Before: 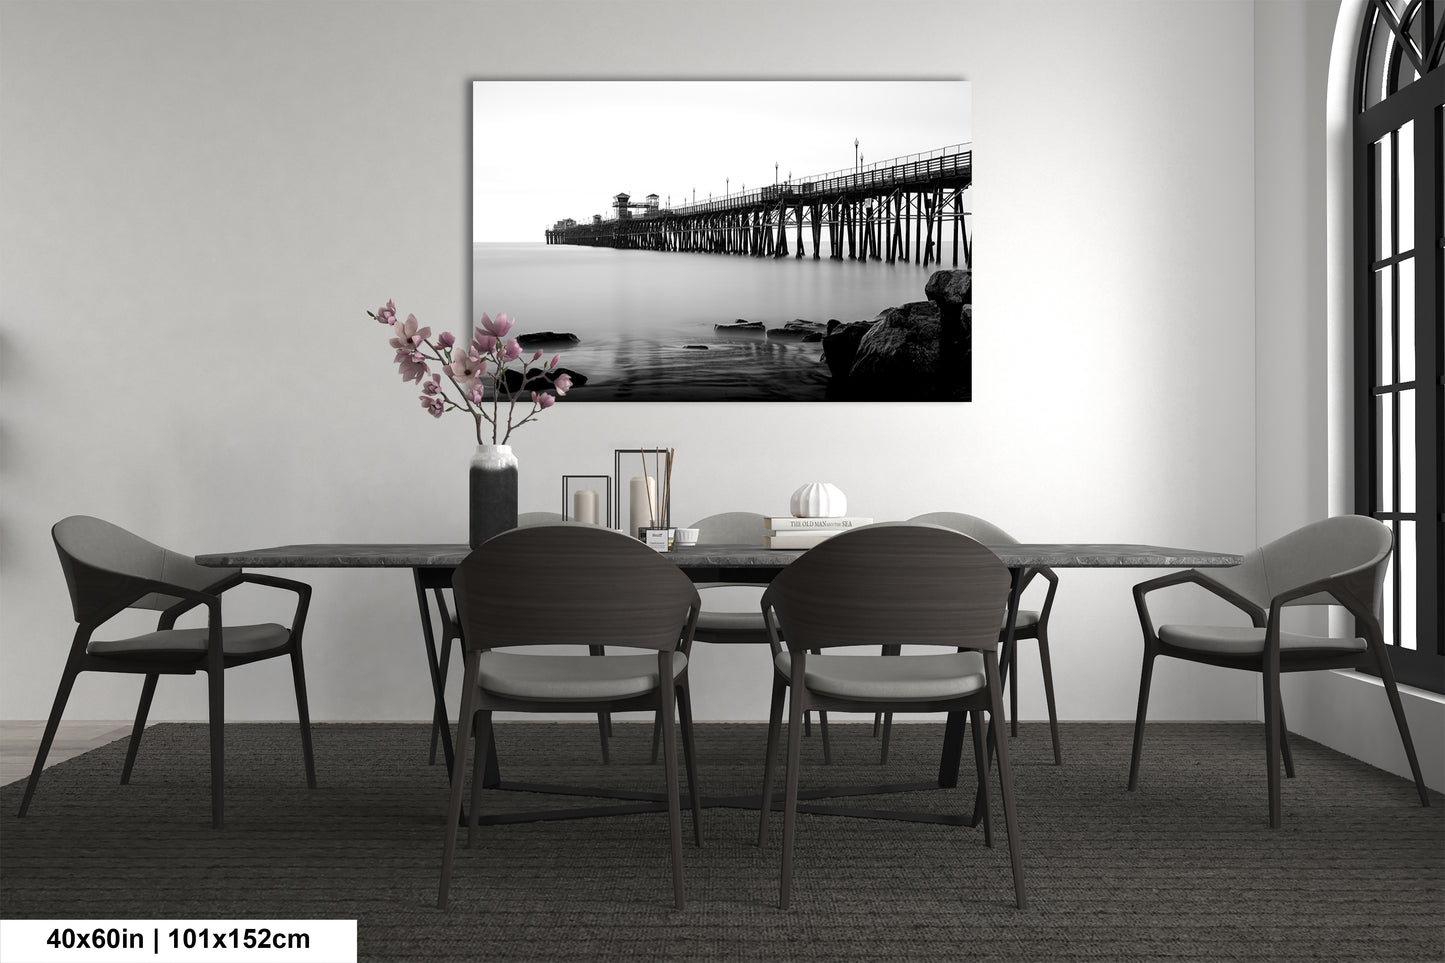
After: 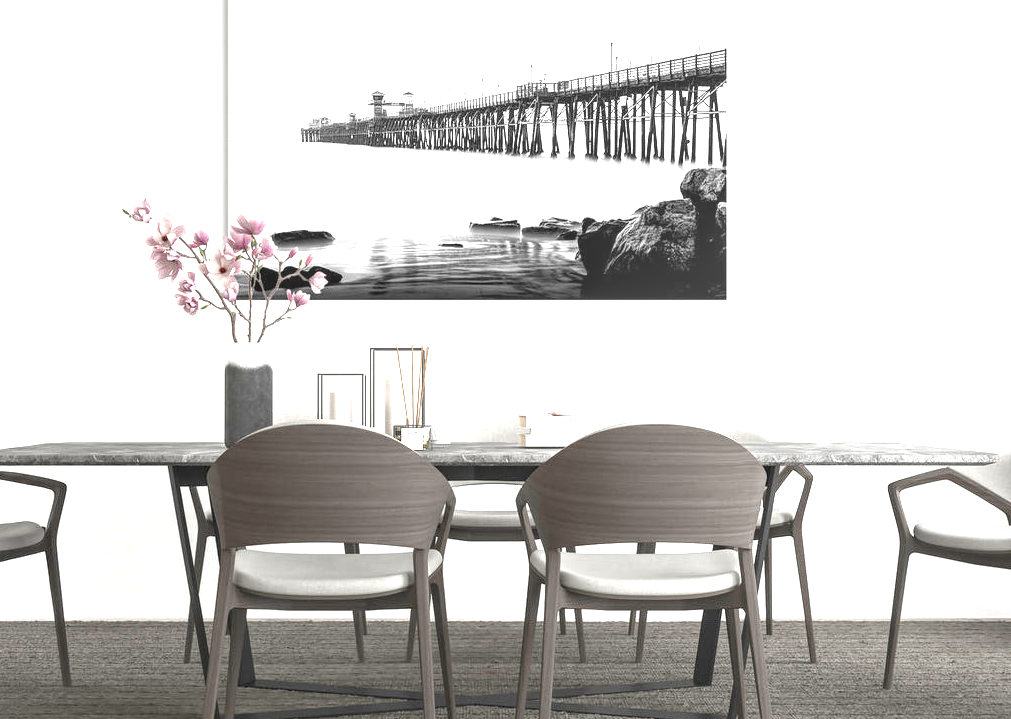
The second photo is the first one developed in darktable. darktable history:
crop and rotate: left 17.014%, top 10.637%, right 12.982%, bottom 14.616%
local contrast: on, module defaults
exposure: black level correction 0, exposure 1.93 EV, compensate highlight preservation false
color balance rgb: linear chroma grading › shadows -1.772%, linear chroma grading › highlights -14.741%, linear chroma grading › global chroma -9.678%, linear chroma grading › mid-tones -10.409%, perceptual saturation grading › global saturation 20%, perceptual saturation grading › highlights -25.091%, perceptual saturation grading › shadows 49.513%, global vibrance 14.854%
